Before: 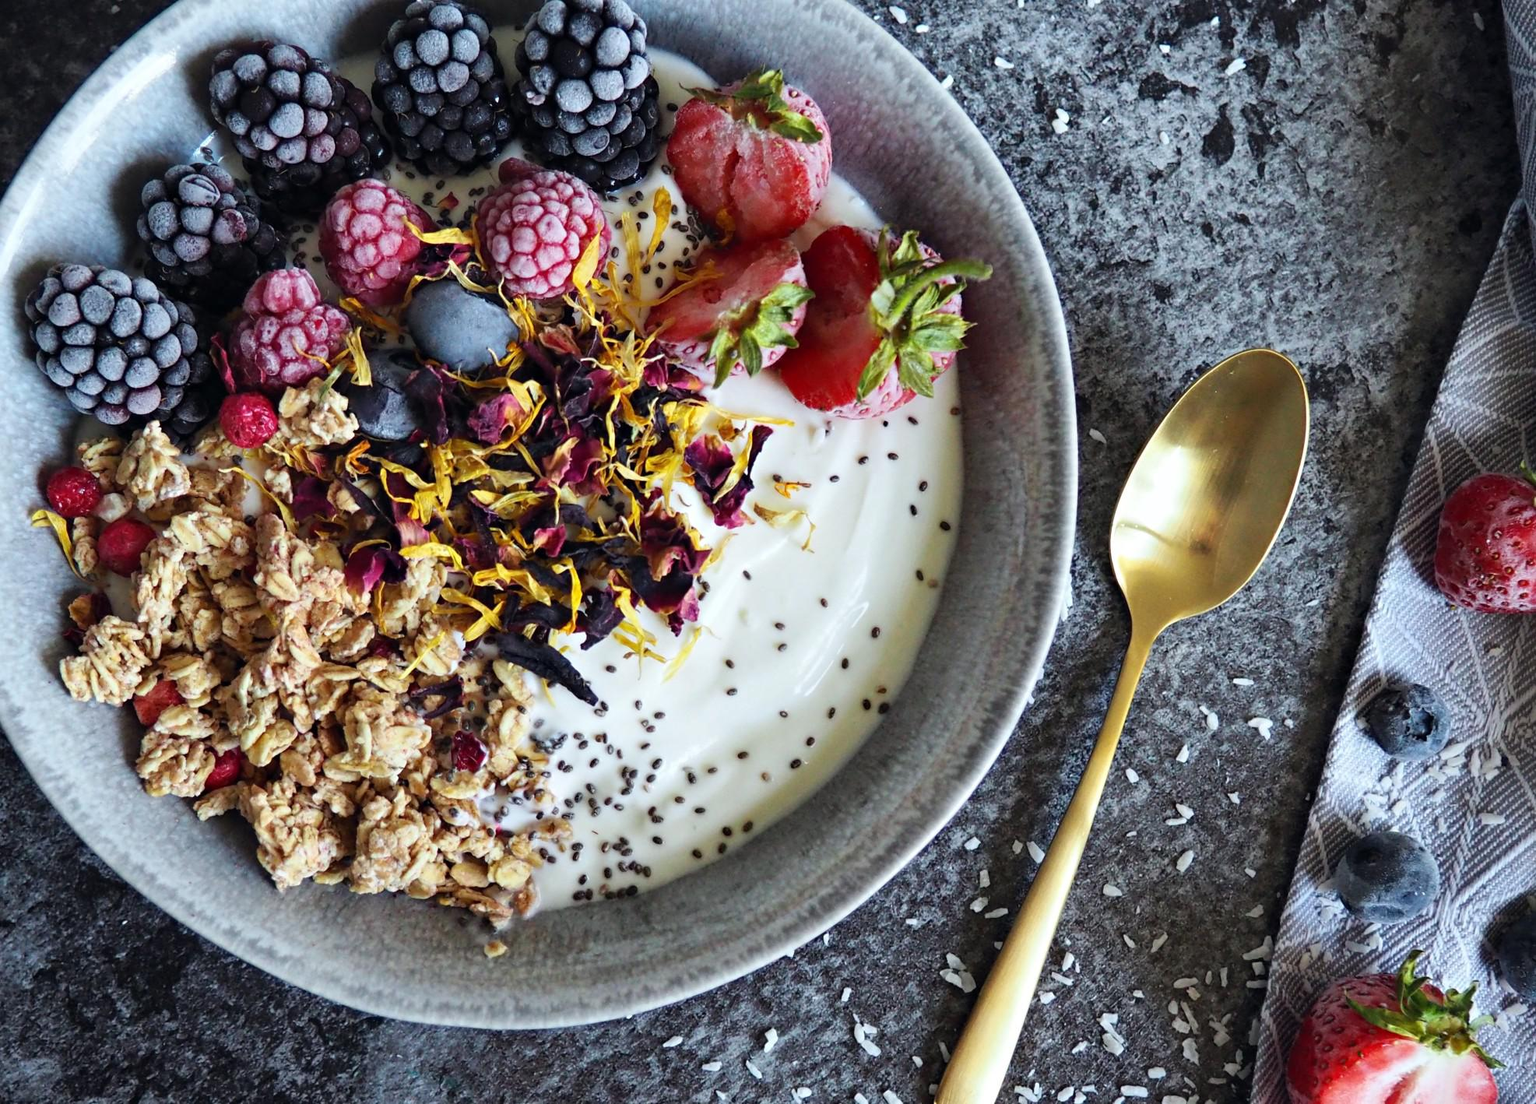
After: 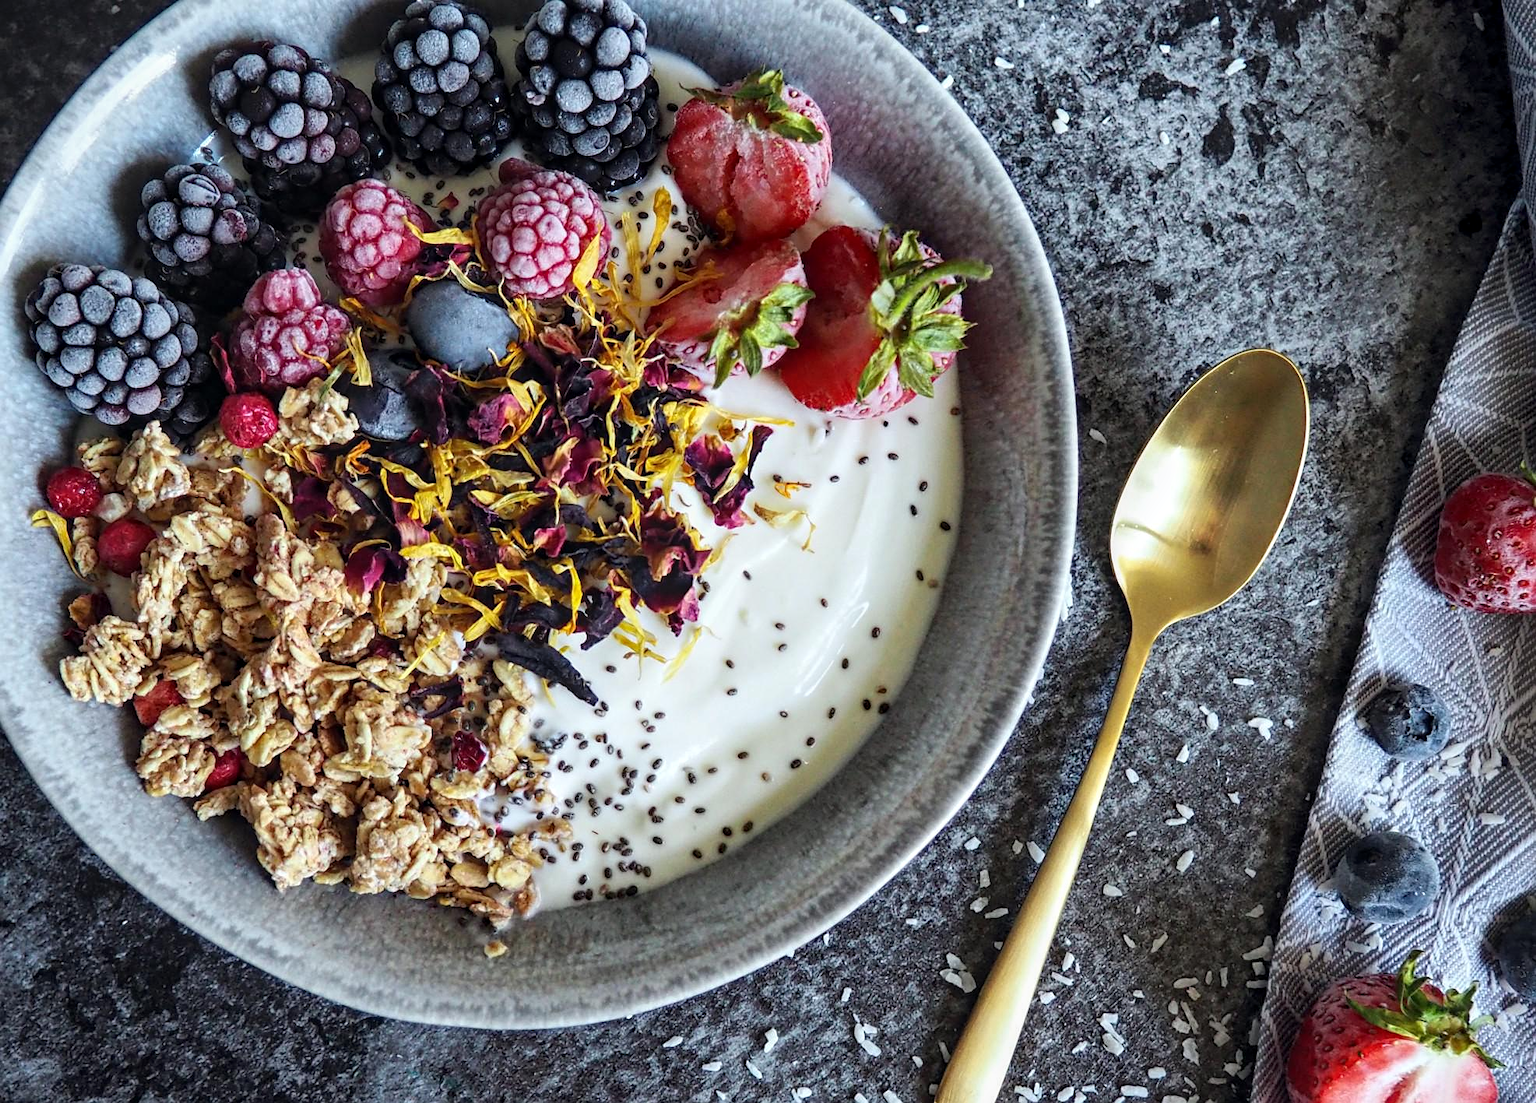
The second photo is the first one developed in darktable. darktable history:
sharpen: radius 1.237, amount 0.306, threshold 0.137
shadows and highlights: shadows -22.84, highlights 47.04, soften with gaussian
local contrast: on, module defaults
